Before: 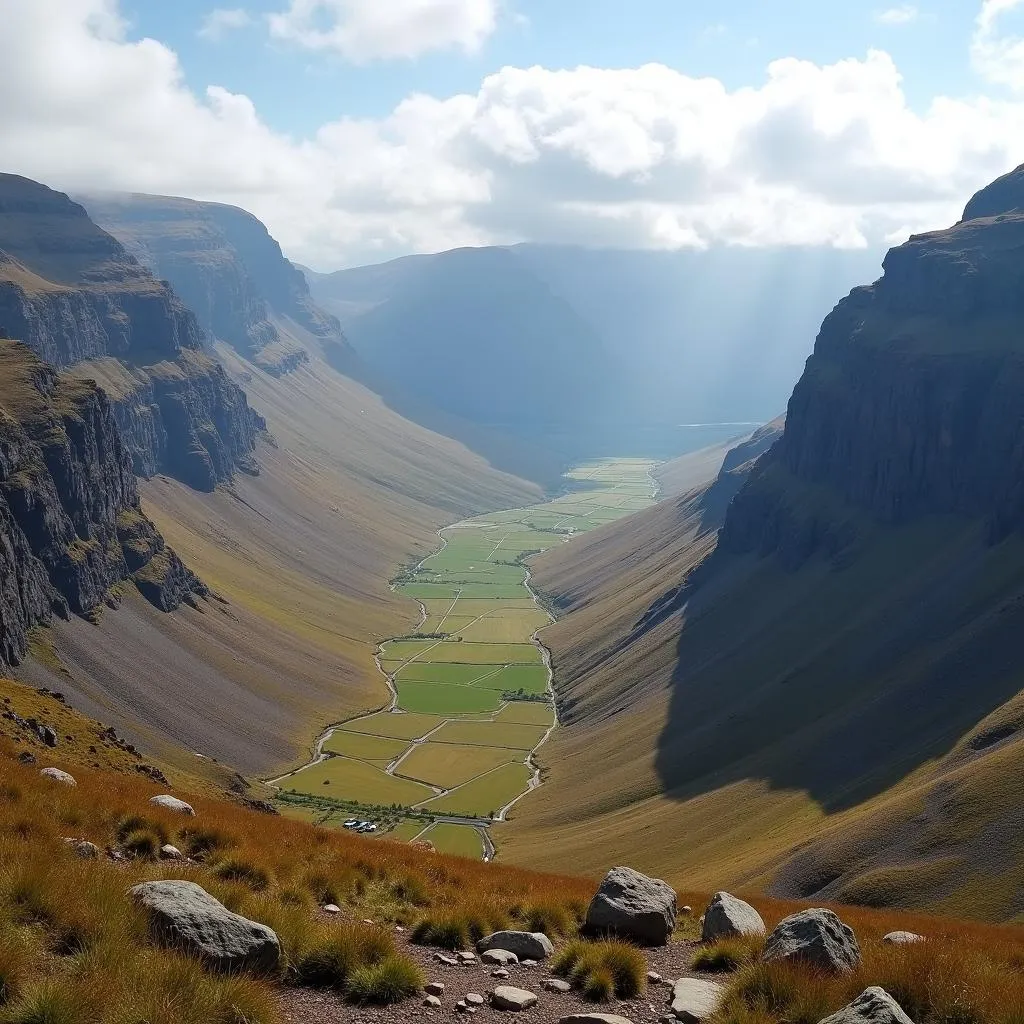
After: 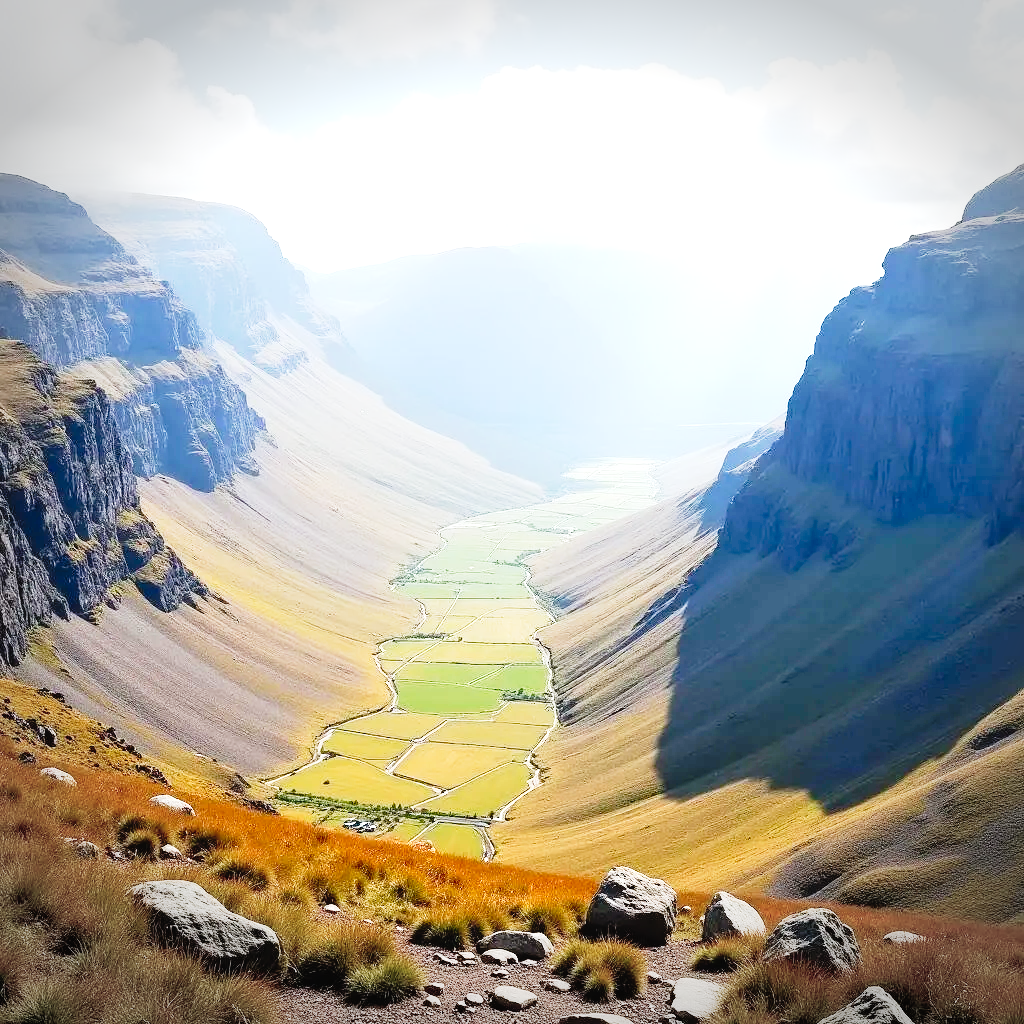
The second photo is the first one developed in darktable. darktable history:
tone curve: curves: ch0 [(0, 0.022) (0.177, 0.086) (0.392, 0.438) (0.704, 0.844) (0.858, 0.938) (1, 0.981)]; ch1 [(0, 0) (0.402, 0.36) (0.476, 0.456) (0.498, 0.501) (0.518, 0.521) (0.58, 0.598) (0.619, 0.65) (0.692, 0.737) (1, 1)]; ch2 [(0, 0) (0.415, 0.438) (0.483, 0.499) (0.503, 0.507) (0.526, 0.537) (0.563, 0.624) (0.626, 0.714) (0.699, 0.753) (0.997, 0.858)], preserve colors none
exposure: black level correction 0, exposure 1.387 EV, compensate highlight preservation false
vignetting: fall-off start 88.71%, fall-off radius 44.31%, width/height ratio 1.166
